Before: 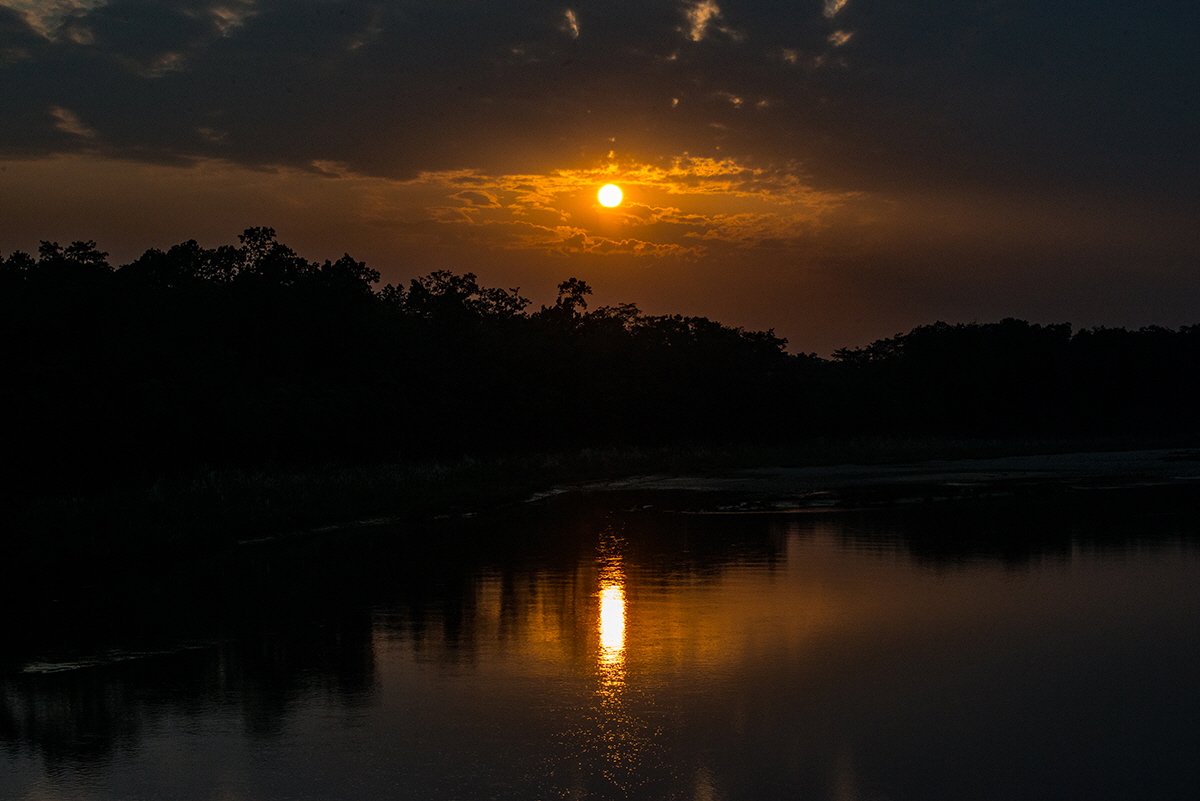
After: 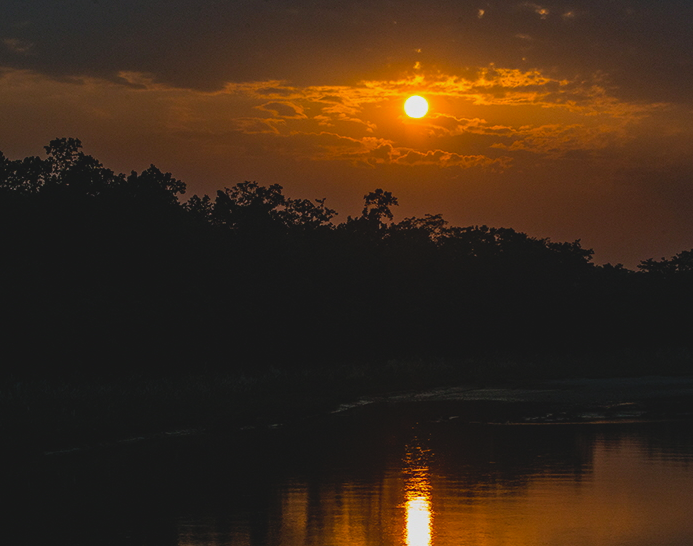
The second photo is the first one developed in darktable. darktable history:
lowpass: radius 0.1, contrast 0.85, saturation 1.1, unbound 0
crop: left 16.202%, top 11.208%, right 26.045%, bottom 20.557%
